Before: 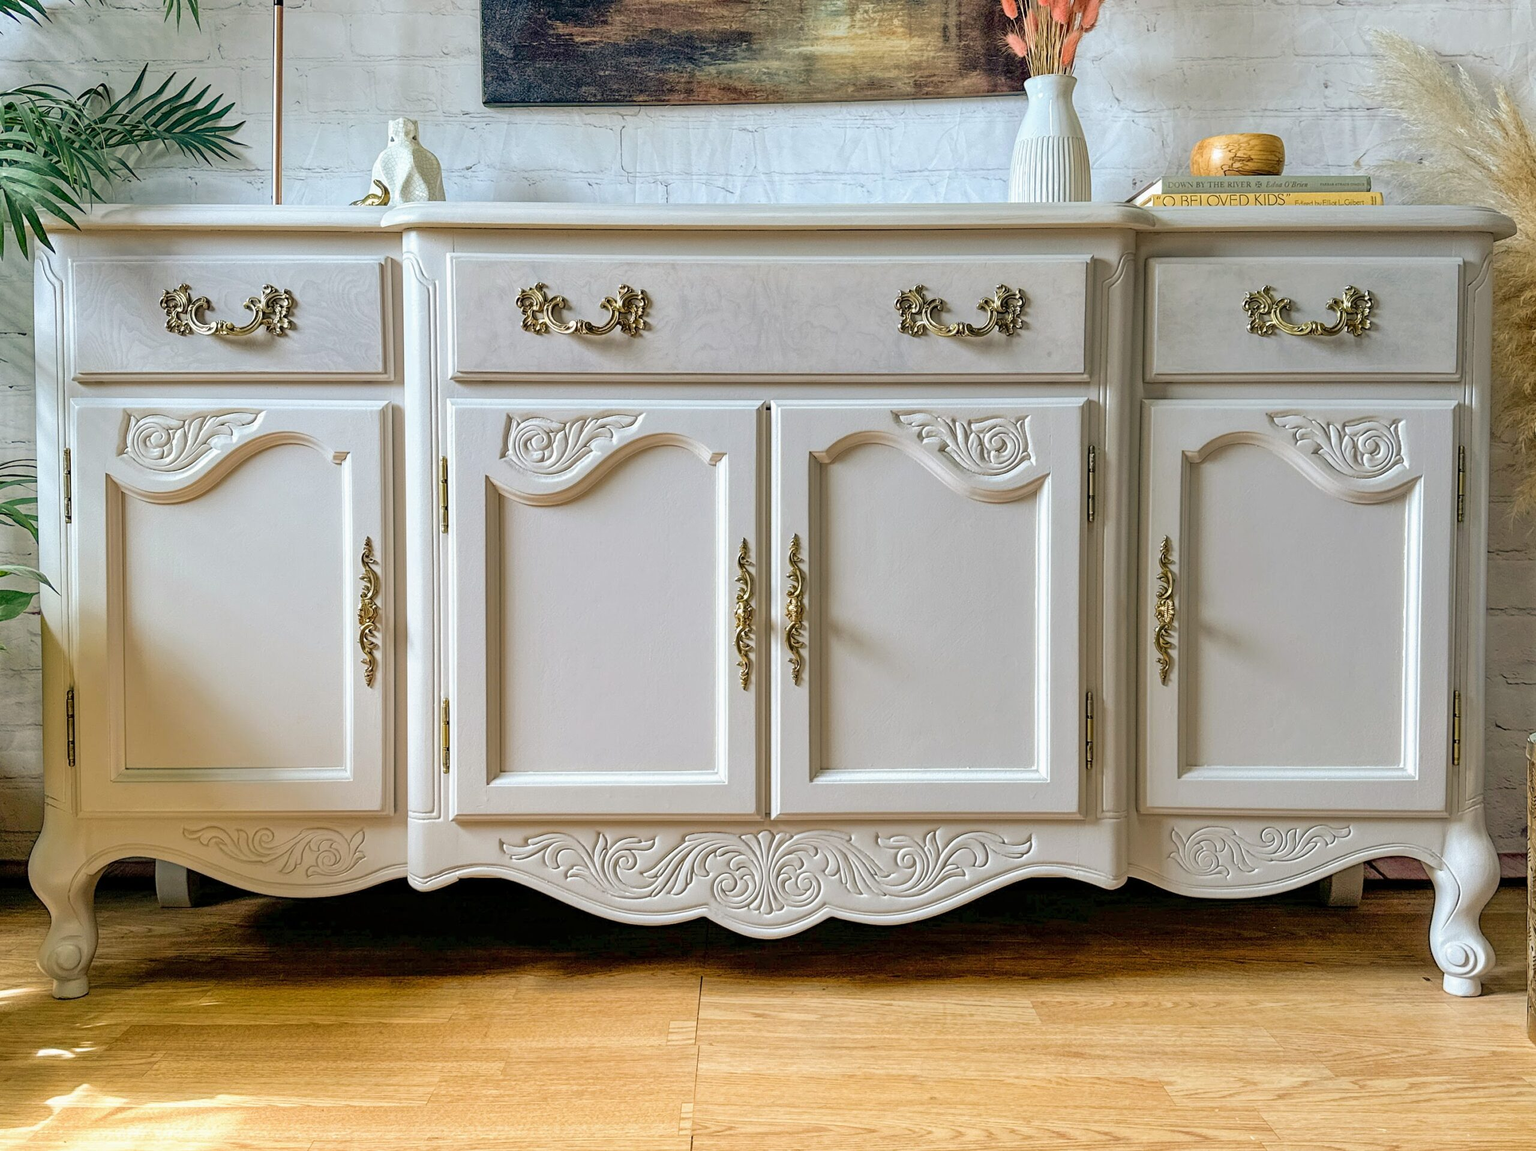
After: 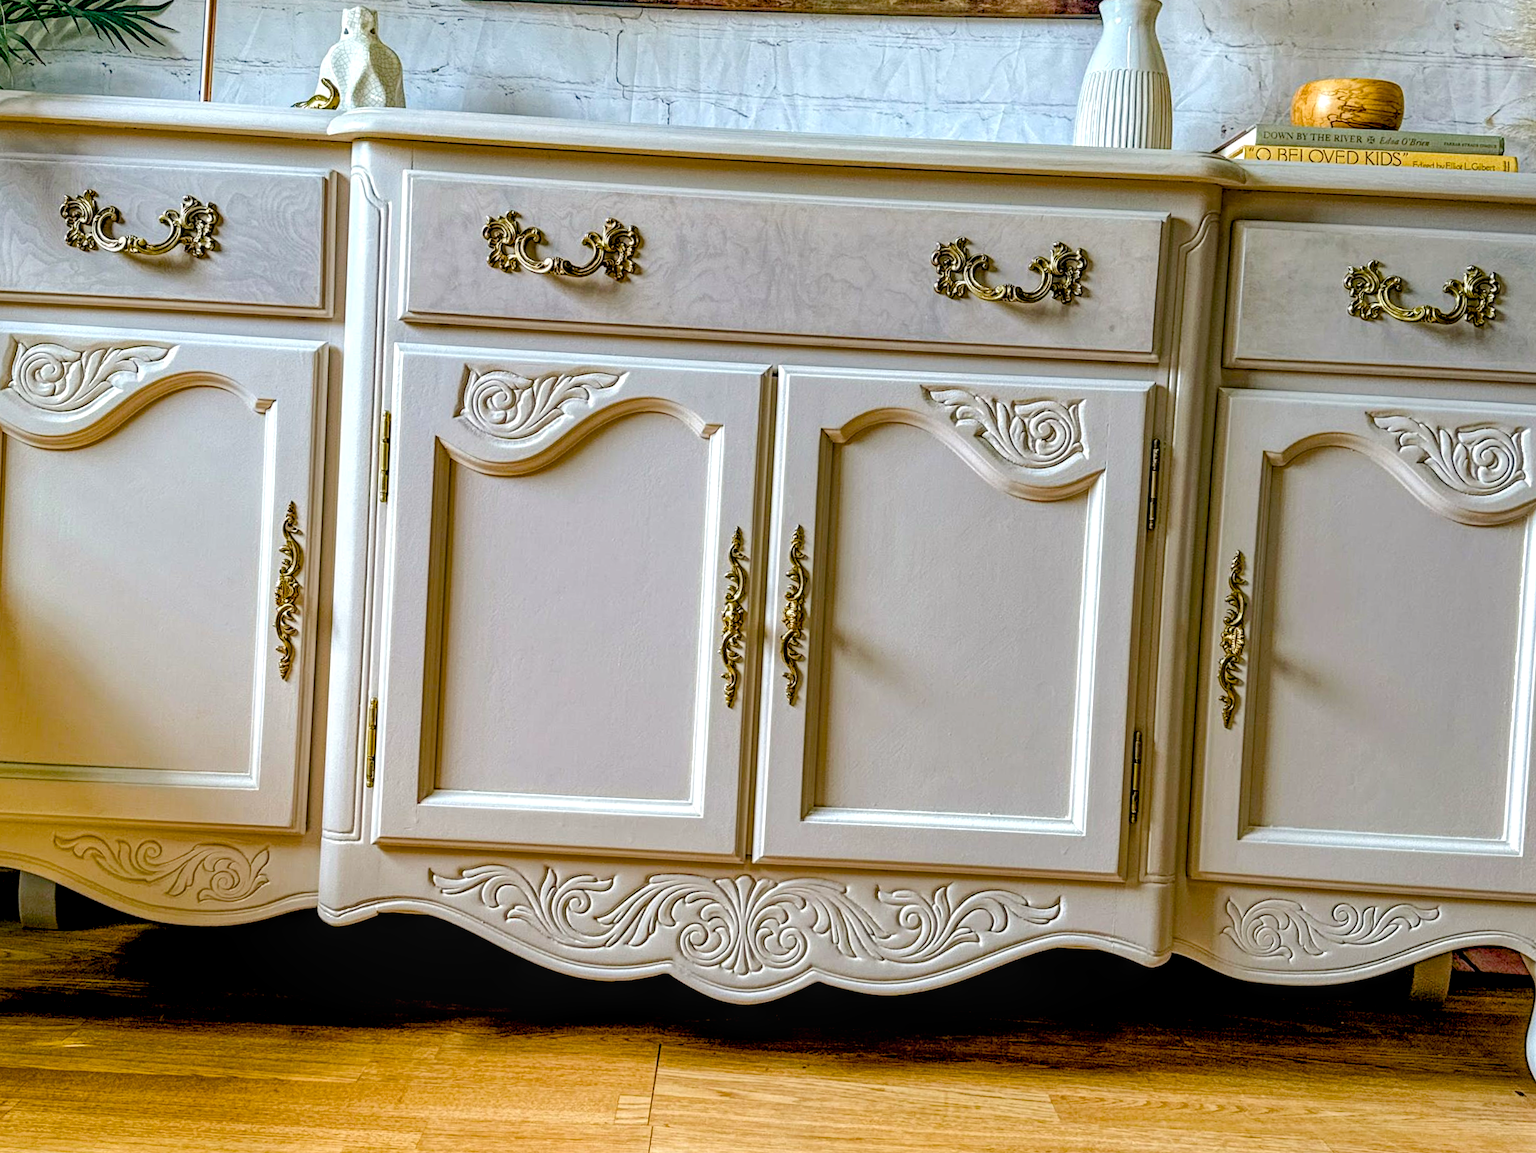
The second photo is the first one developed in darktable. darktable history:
local contrast: detail 130%
crop and rotate: angle -3.06°, left 5.231%, top 5.219%, right 4.686%, bottom 4.481%
tone curve: curves: ch0 [(0, 0) (0.003, 0.003) (0.011, 0.011) (0.025, 0.025) (0.044, 0.044) (0.069, 0.068) (0.1, 0.099) (0.136, 0.134) (0.177, 0.175) (0.224, 0.222) (0.277, 0.274) (0.335, 0.331) (0.399, 0.395) (0.468, 0.463) (0.543, 0.554) (0.623, 0.632) (0.709, 0.716) (0.801, 0.805) (0.898, 0.9) (1, 1)], color space Lab, independent channels, preserve colors none
haze removal: compatibility mode true, adaptive false
exposure: black level correction 0.012, compensate highlight preservation false
color balance rgb: shadows lift › chroma 1.049%, shadows lift › hue 28.44°, perceptual saturation grading › global saturation 0.796%, perceptual saturation grading › mid-tones 6.425%, perceptual saturation grading › shadows 71.349%, global vibrance 14.432%
contrast equalizer: octaves 7, y [[0.6 ×6], [0.55 ×6], [0 ×6], [0 ×6], [0 ×6]], mix 0.187
